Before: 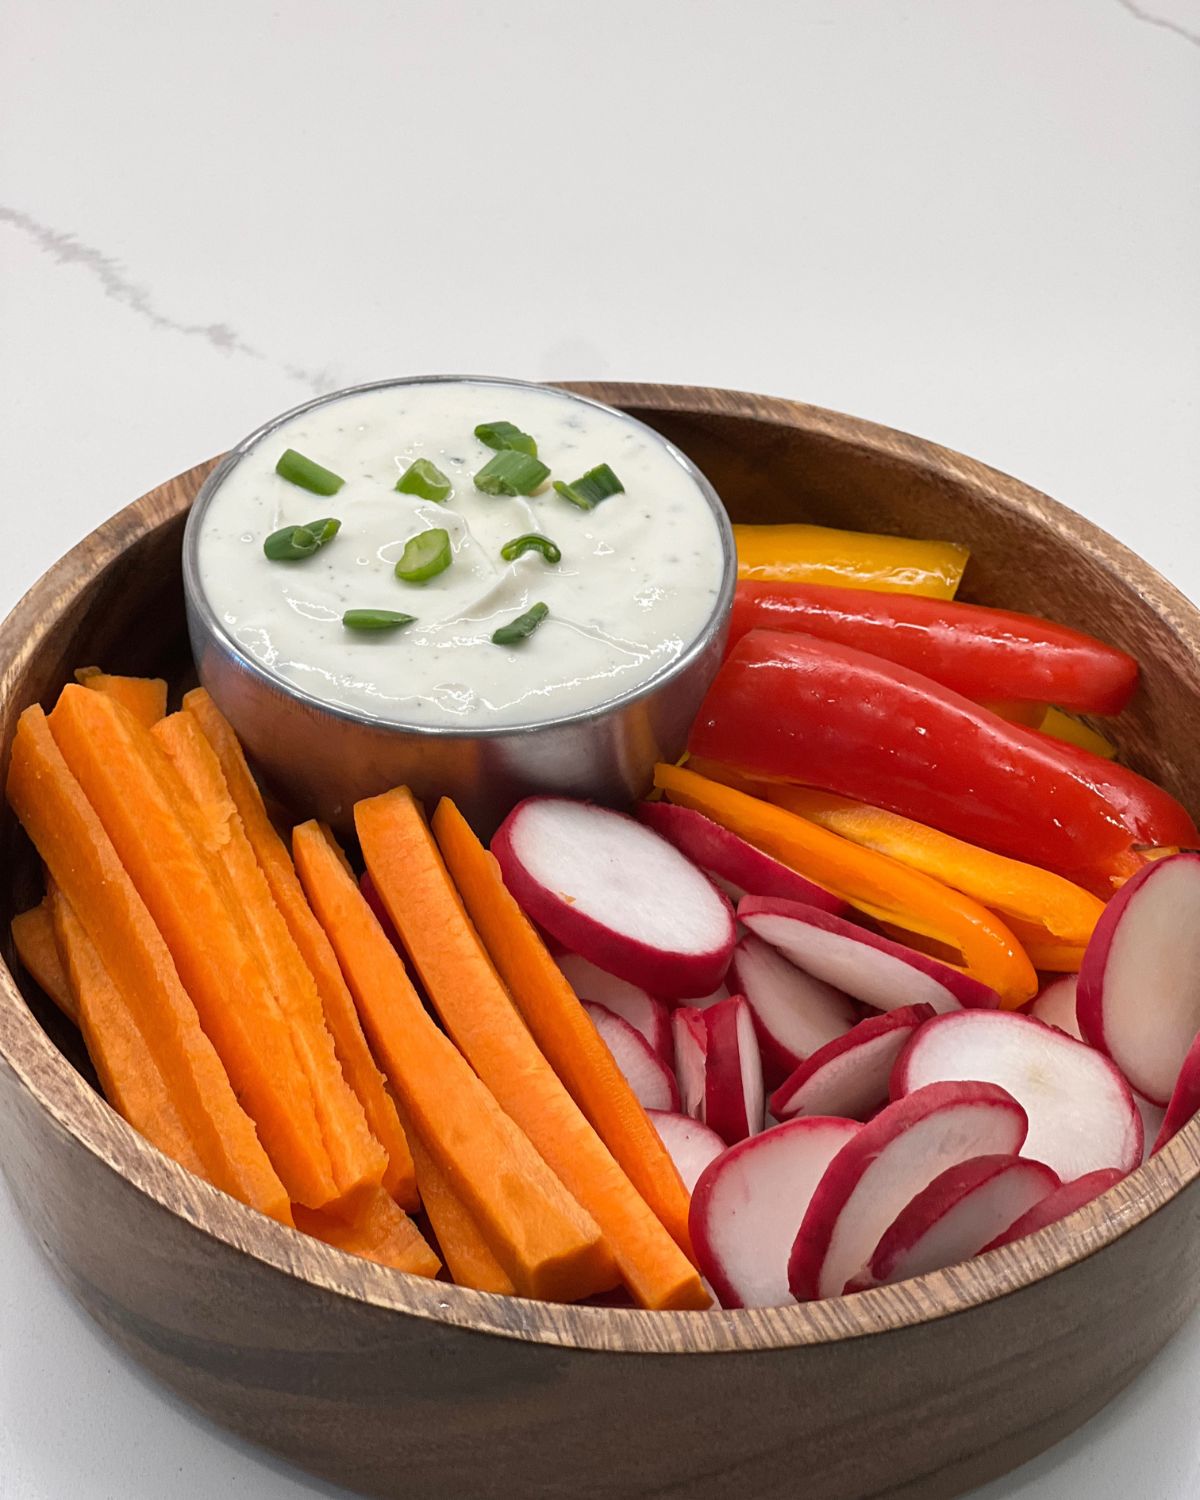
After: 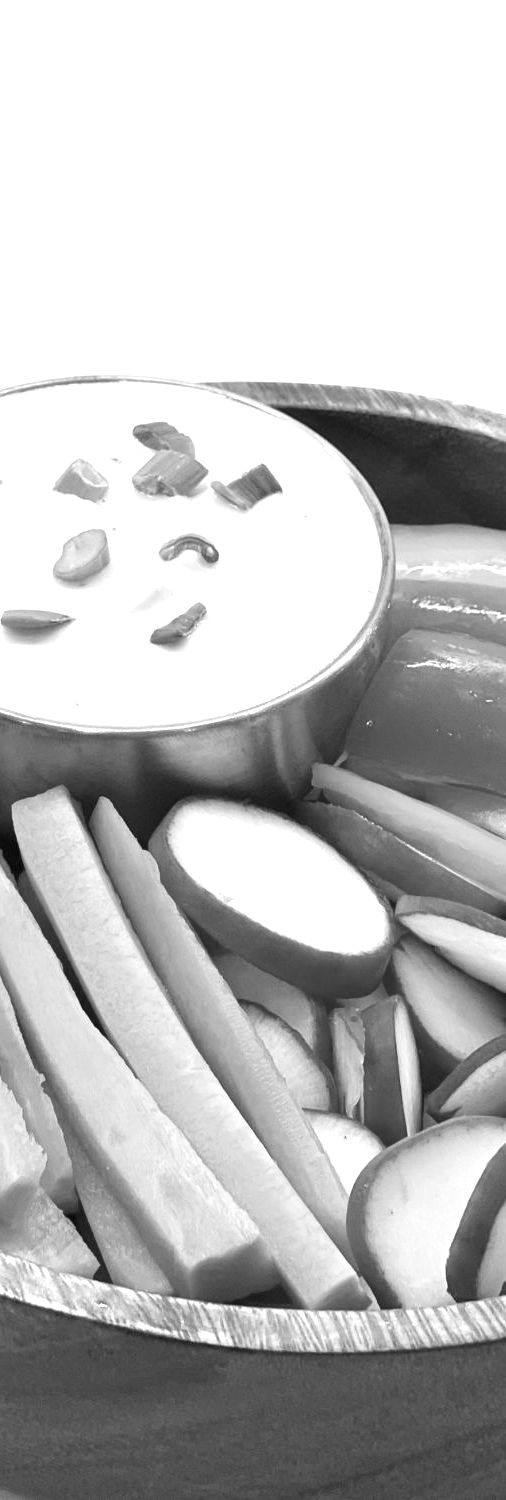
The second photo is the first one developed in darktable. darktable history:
monochrome: a 32, b 64, size 2.3
color balance rgb: shadows lift › chroma 1.41%, shadows lift › hue 260°, power › chroma 0.5%, power › hue 260°, highlights gain › chroma 1%, highlights gain › hue 27°, saturation formula JzAzBz (2021)
color correction: highlights a* -7.33, highlights b* 1.26, shadows a* -3.55, saturation 1.4
crop: left 28.583%, right 29.231%
exposure: black level correction 0, exposure 1.1 EV, compensate highlight preservation false
contrast brightness saturation: contrast 0.09, saturation 0.28
